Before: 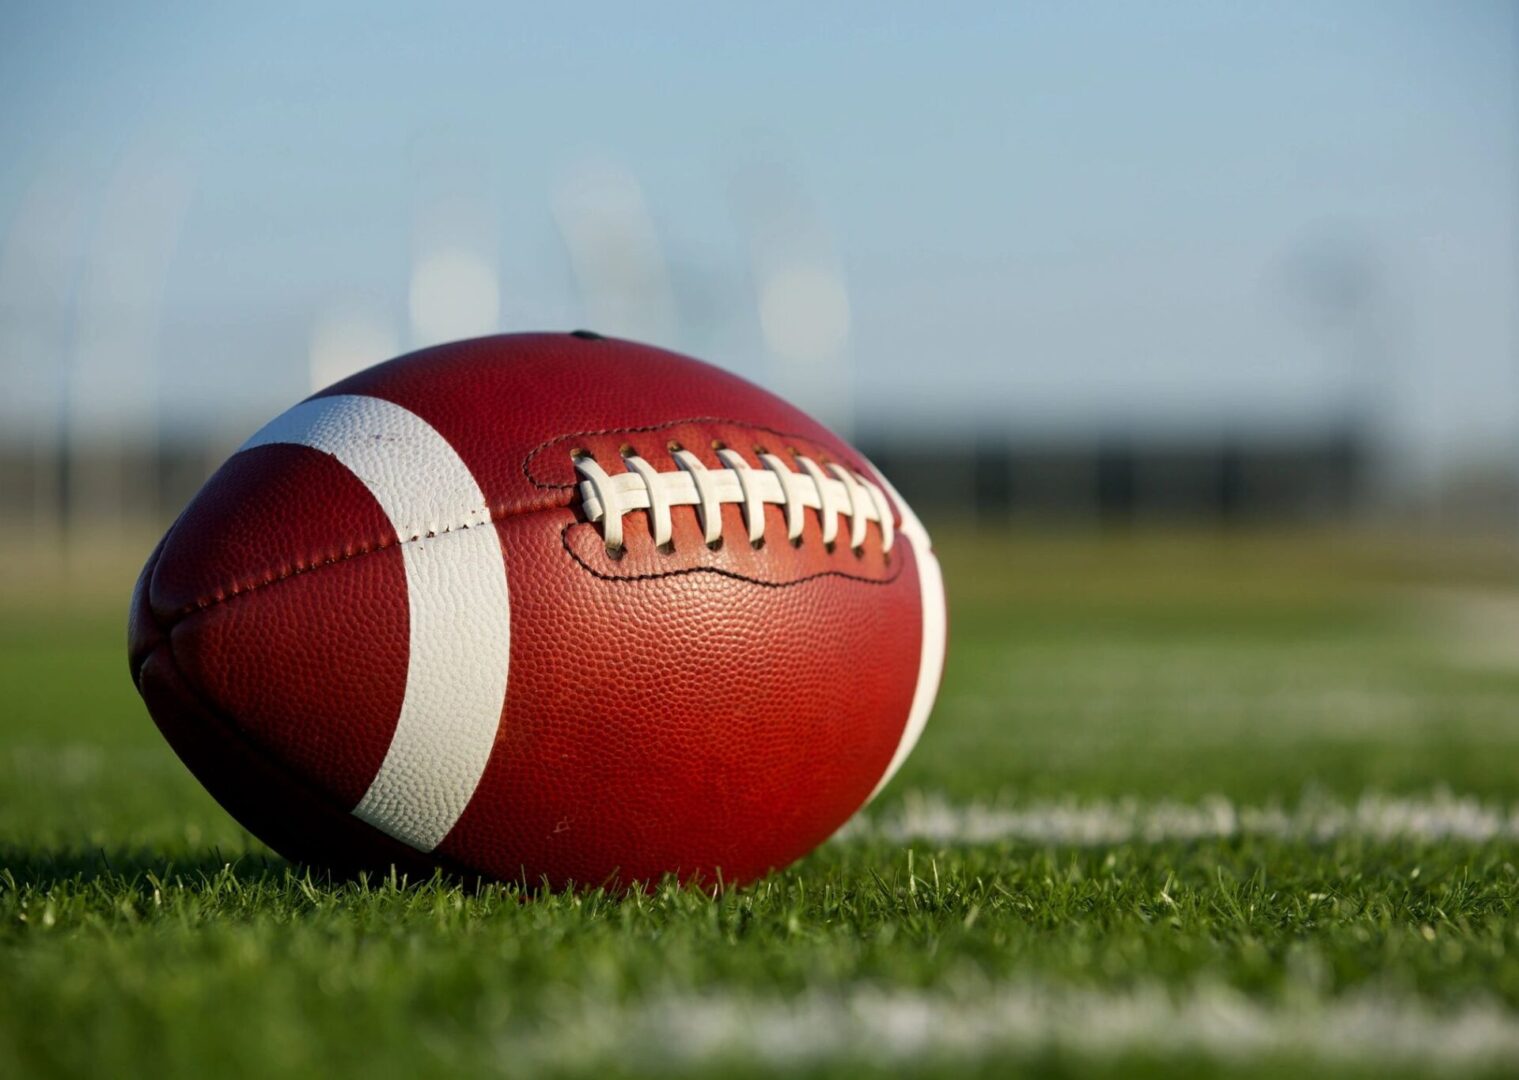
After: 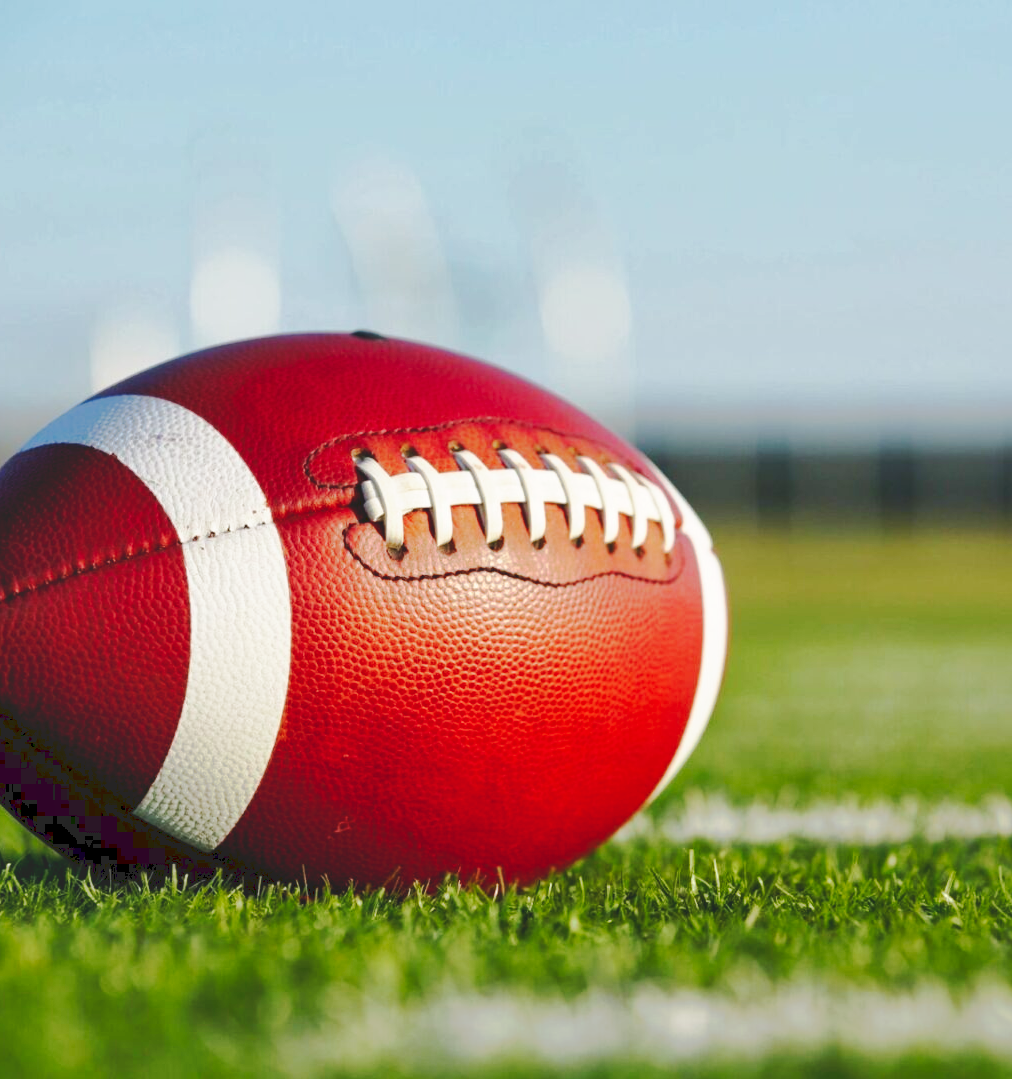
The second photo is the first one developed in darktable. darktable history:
crop and rotate: left 14.503%, right 18.849%
tone curve: curves: ch0 [(0, 0) (0.003, 0.096) (0.011, 0.096) (0.025, 0.098) (0.044, 0.099) (0.069, 0.106) (0.1, 0.128) (0.136, 0.153) (0.177, 0.186) (0.224, 0.218) (0.277, 0.265) (0.335, 0.316) (0.399, 0.374) (0.468, 0.445) (0.543, 0.526) (0.623, 0.605) (0.709, 0.681) (0.801, 0.758) (0.898, 0.819) (1, 1)], preserve colors none
shadows and highlights: on, module defaults
base curve: curves: ch0 [(0, 0) (0.018, 0.026) (0.143, 0.37) (0.33, 0.731) (0.458, 0.853) (0.735, 0.965) (0.905, 0.986) (1, 1)], preserve colors none
